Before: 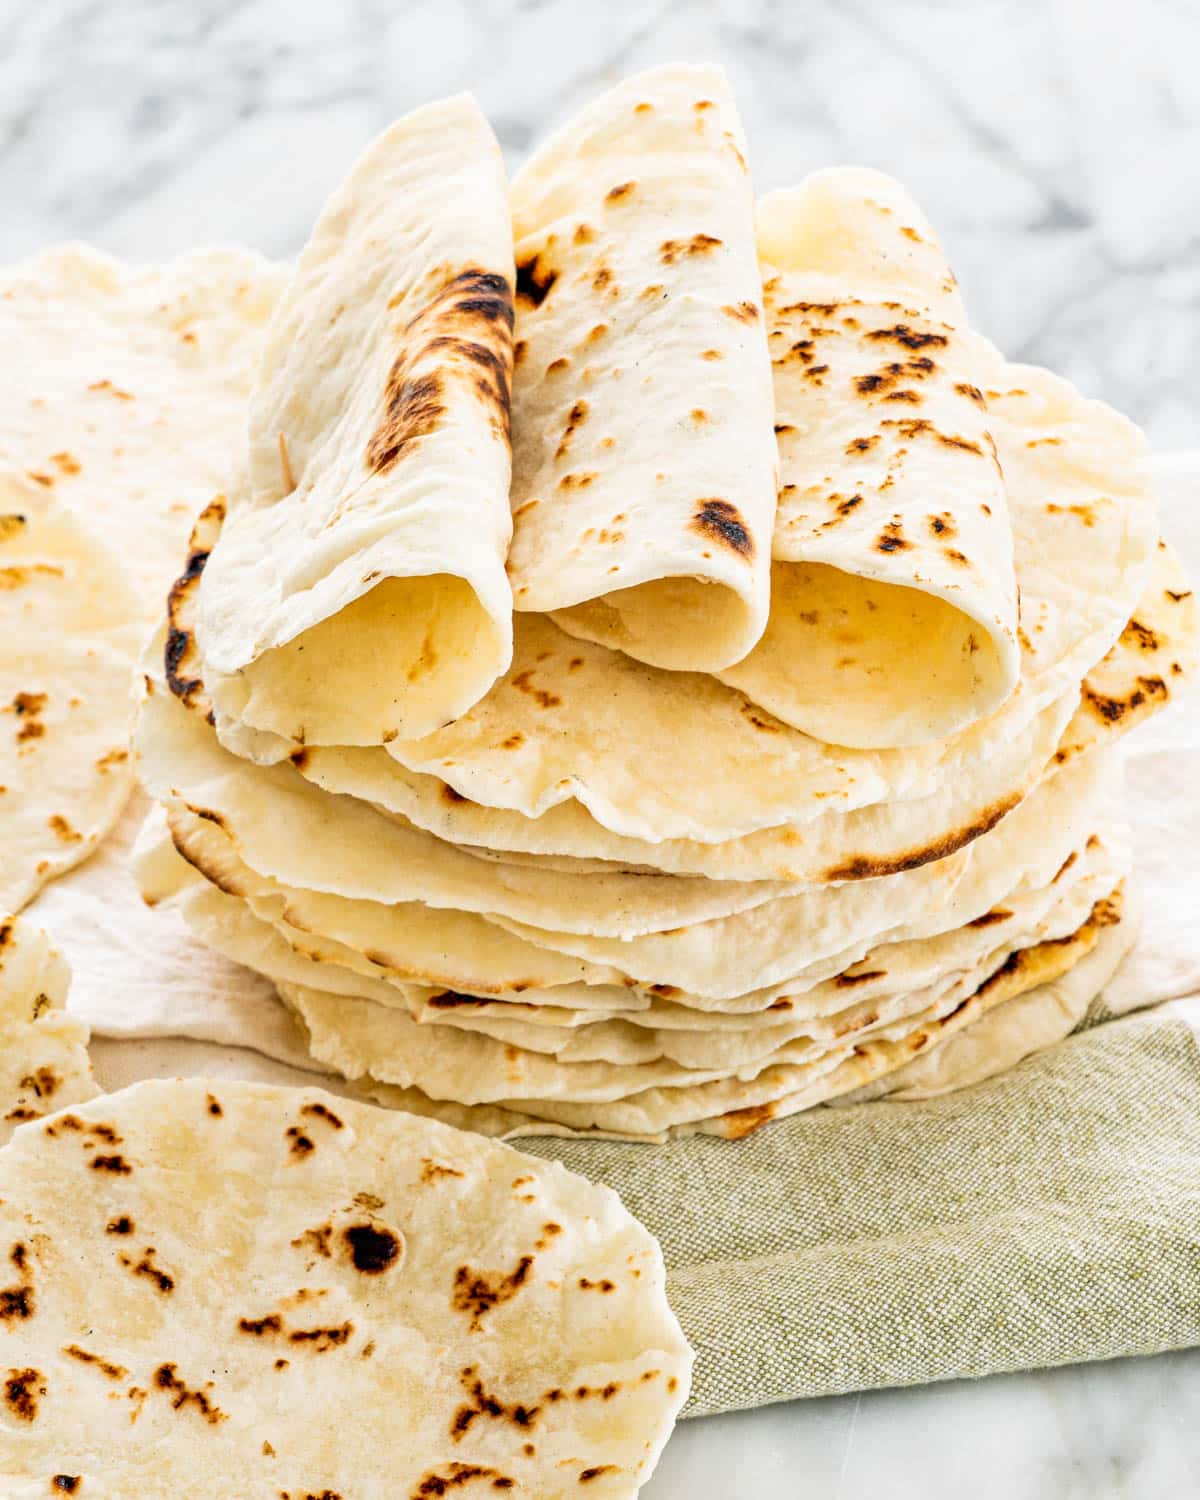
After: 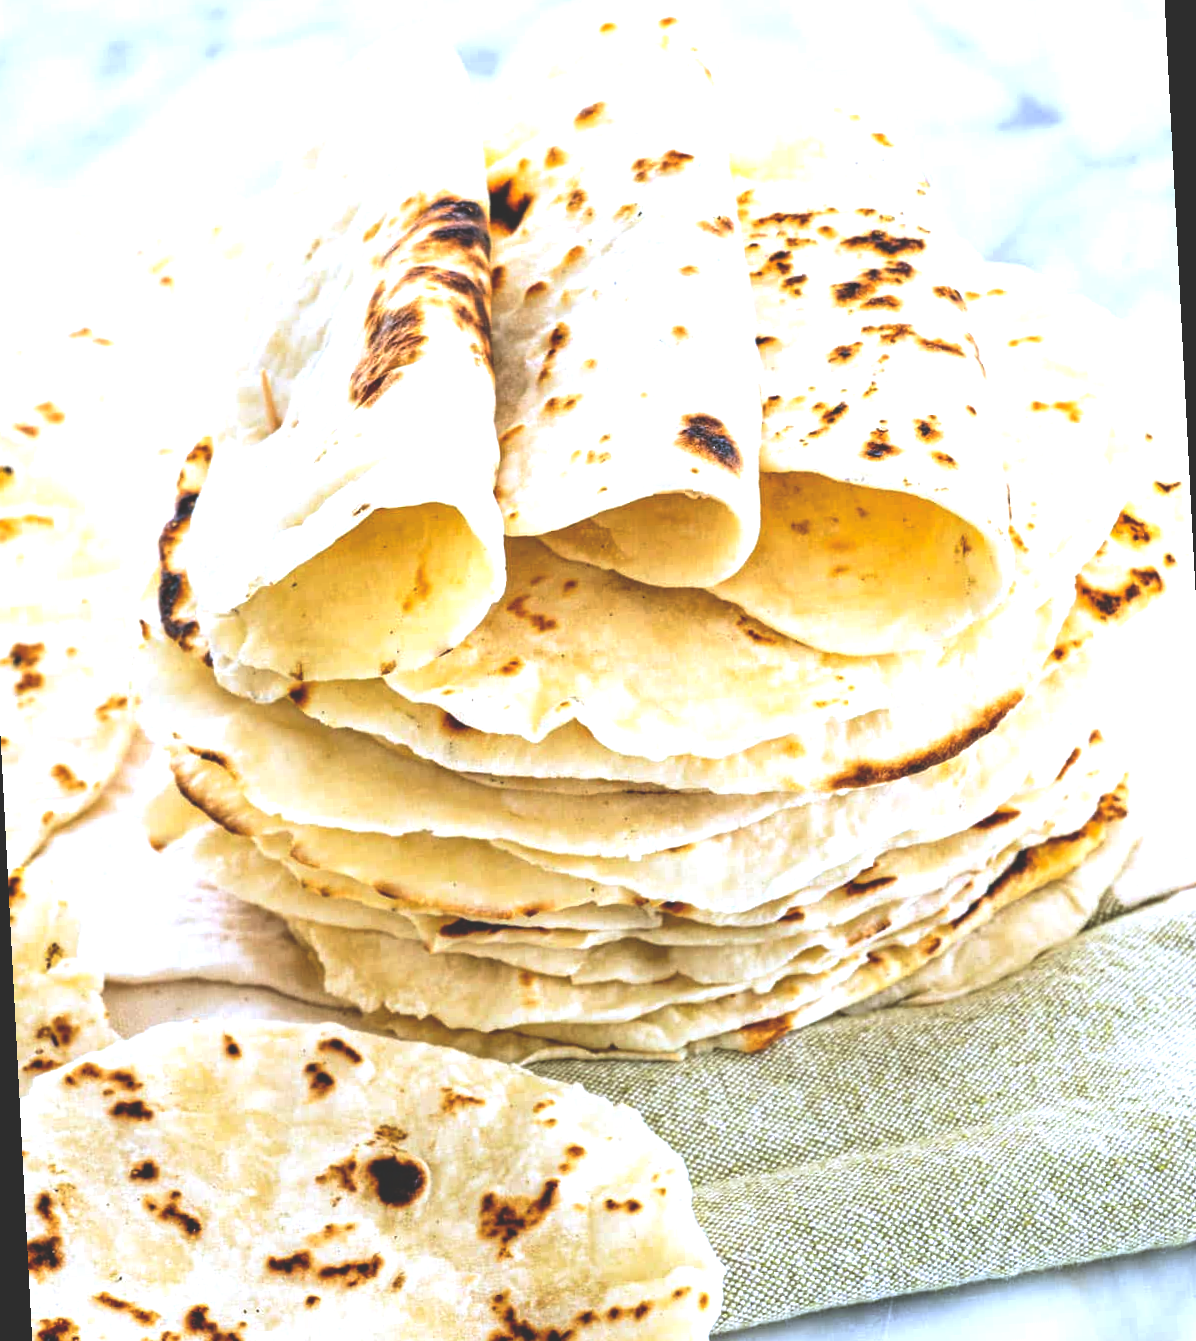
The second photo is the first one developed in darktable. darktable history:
exposure: exposure 0.493 EV, compensate highlight preservation false
rgb curve: curves: ch0 [(0, 0.186) (0.314, 0.284) (0.775, 0.708) (1, 1)], compensate middle gray true, preserve colors none
white balance: red 0.948, green 1.02, blue 1.176
rotate and perspective: rotation -3°, crop left 0.031, crop right 0.968, crop top 0.07, crop bottom 0.93
